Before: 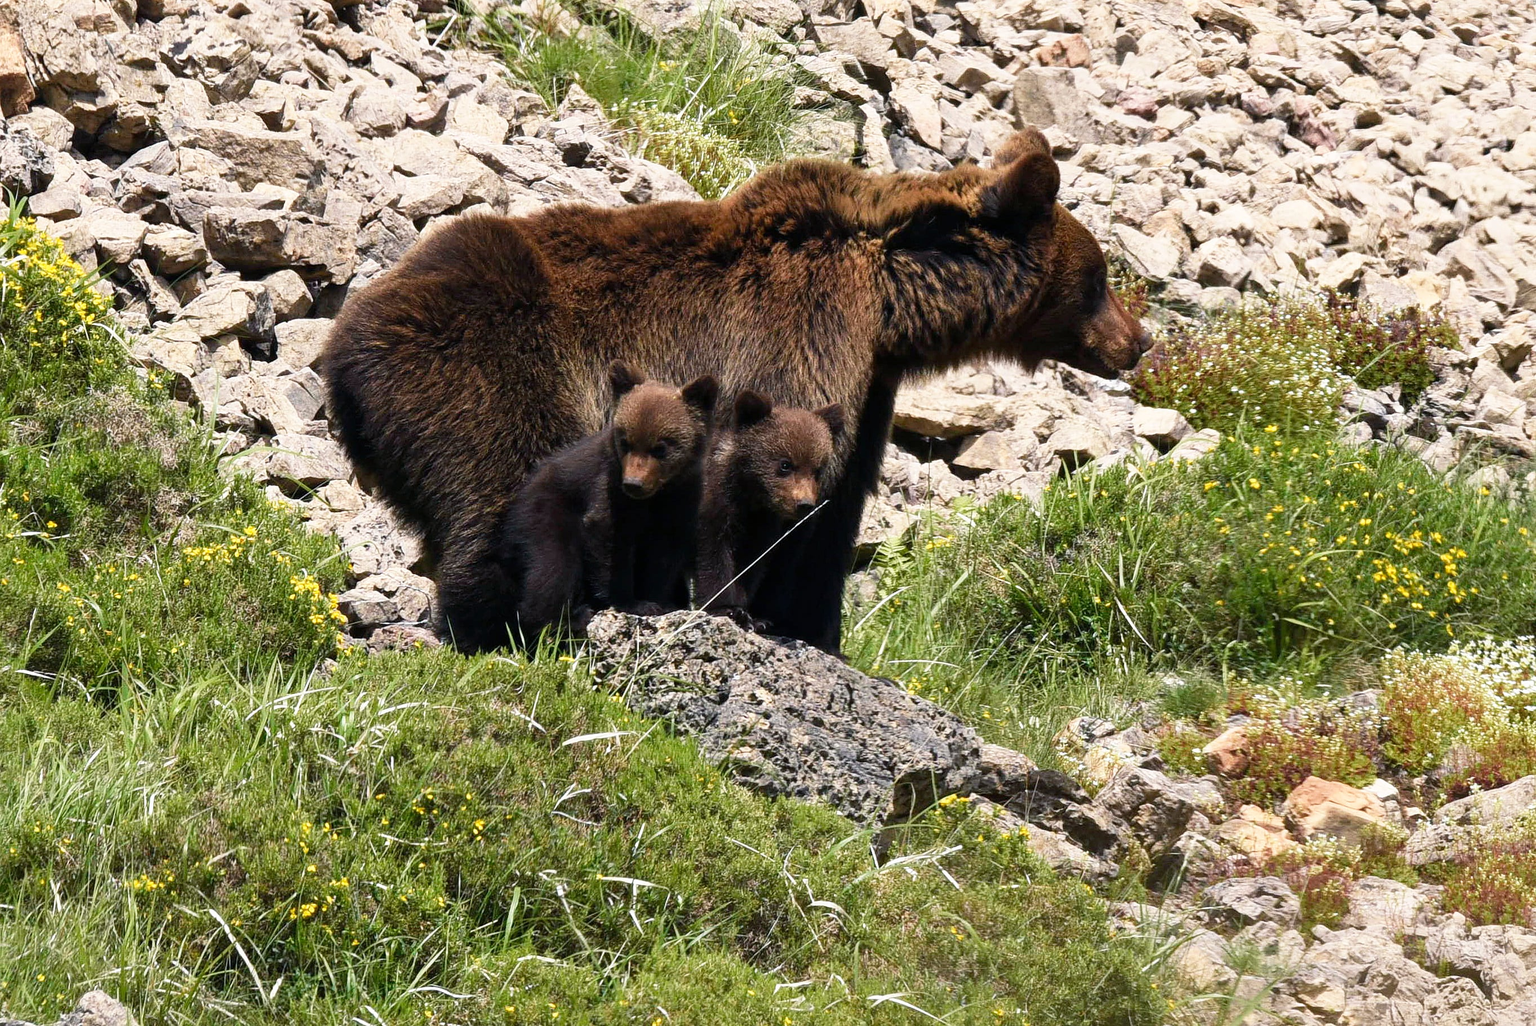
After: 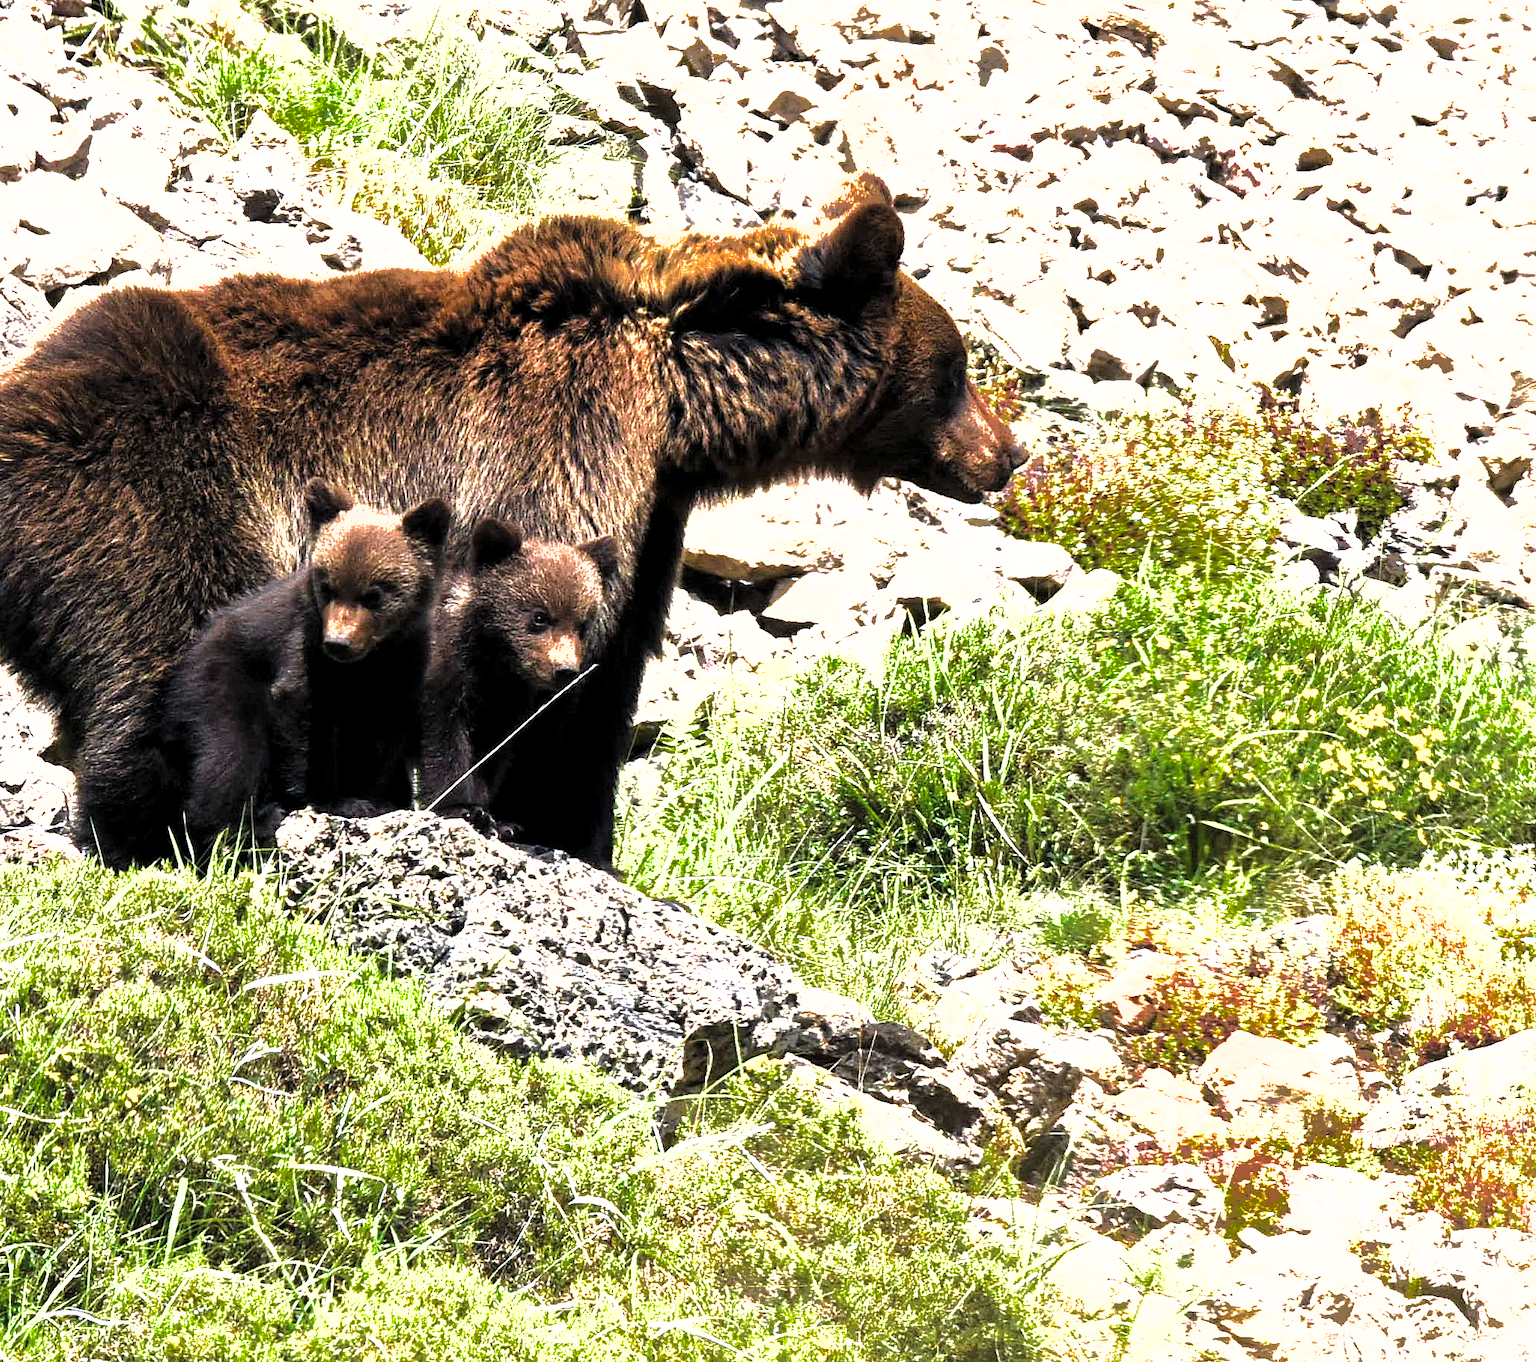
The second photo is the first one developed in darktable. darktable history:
exposure: black level correction 0, exposure 1.107 EV, compensate highlight preservation false
crop and rotate: left 24.699%
shadows and highlights: shadows 39.33, highlights -60.1
levels: levels [0.044, 0.475, 0.791]
